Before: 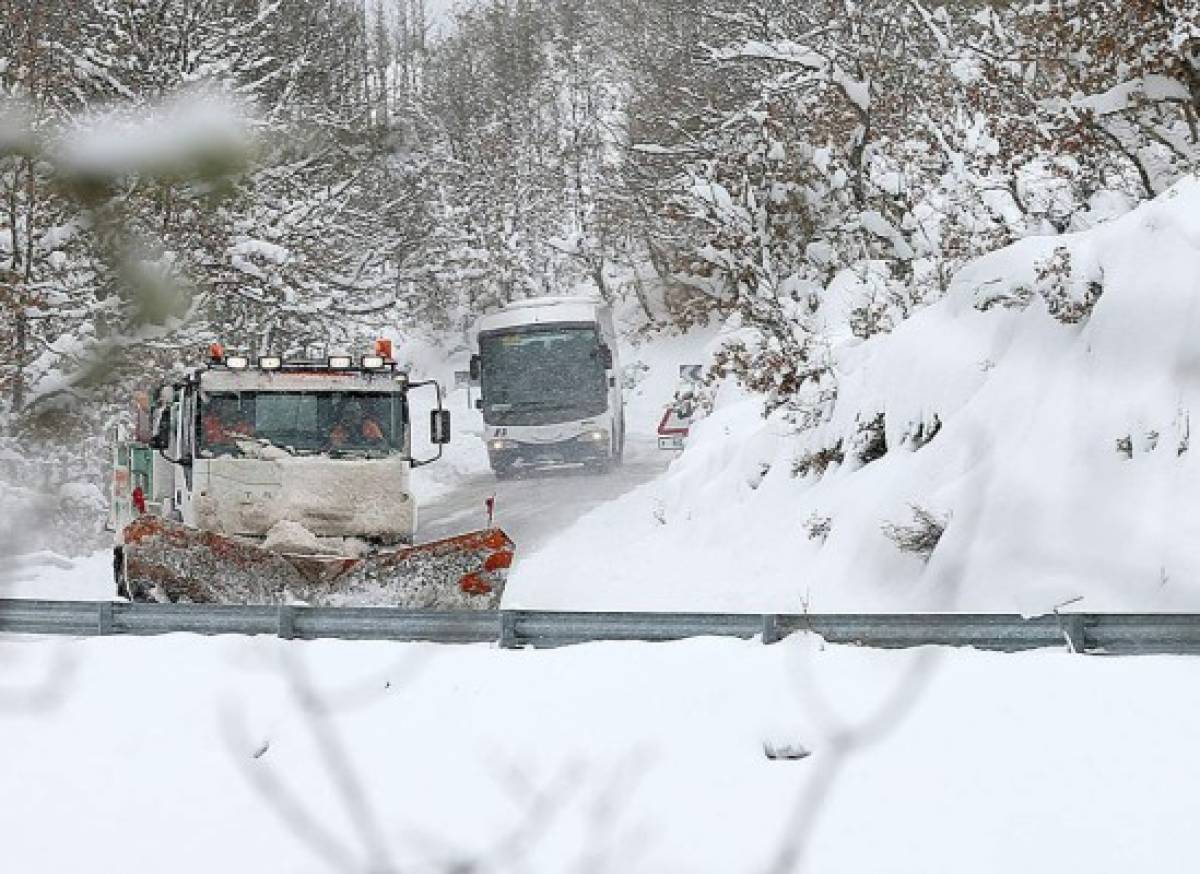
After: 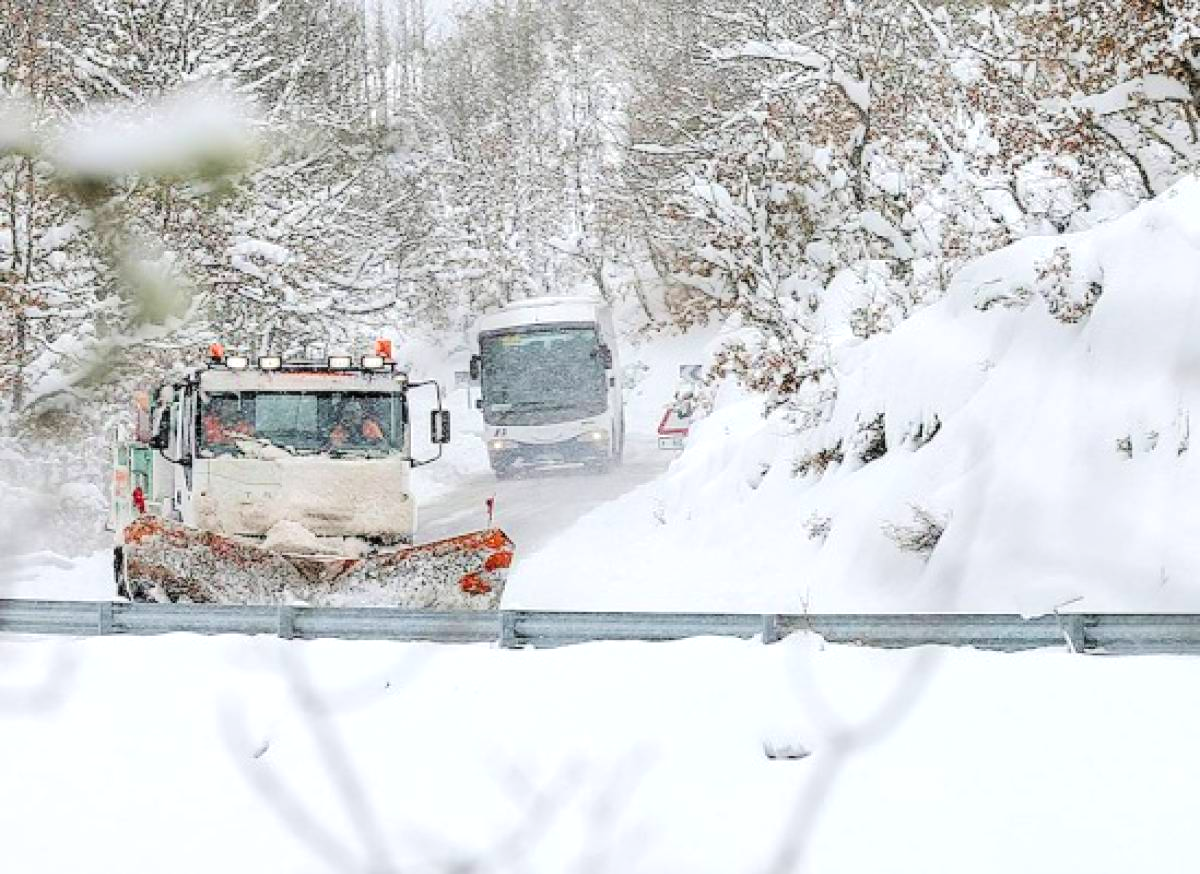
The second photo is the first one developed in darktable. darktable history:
local contrast: on, module defaults
tone equalizer: -7 EV 0.159 EV, -6 EV 0.597 EV, -5 EV 1.19 EV, -4 EV 1.31 EV, -3 EV 1.13 EV, -2 EV 0.6 EV, -1 EV 0.167 EV, edges refinement/feathering 500, mask exposure compensation -1.57 EV, preserve details no
